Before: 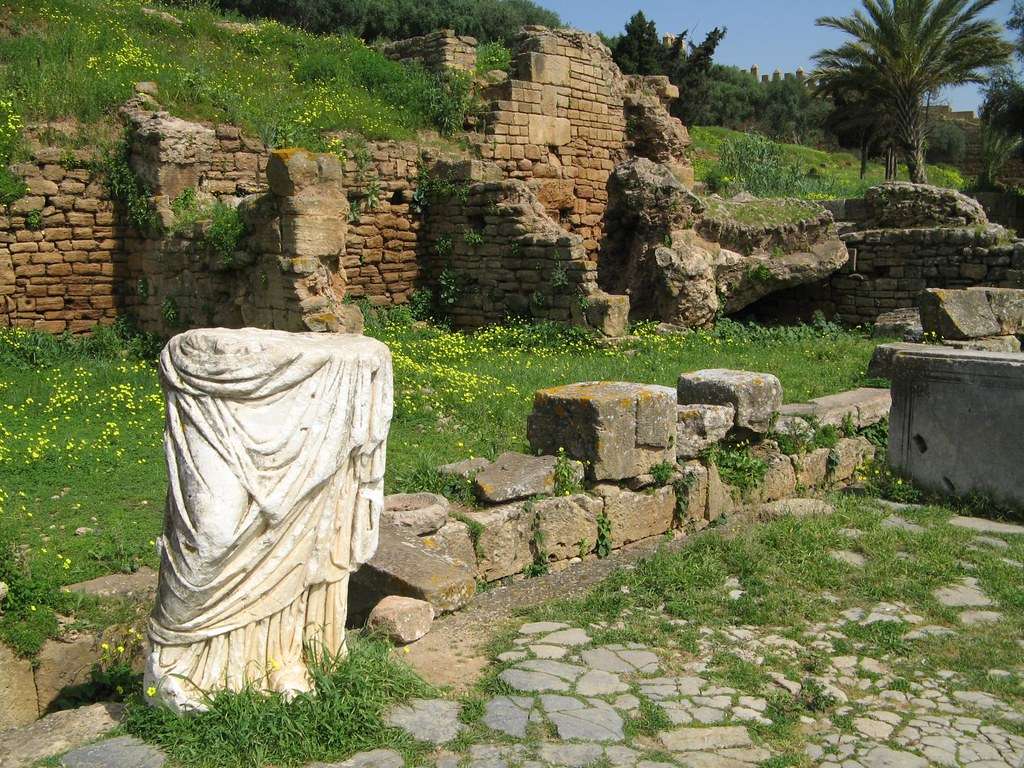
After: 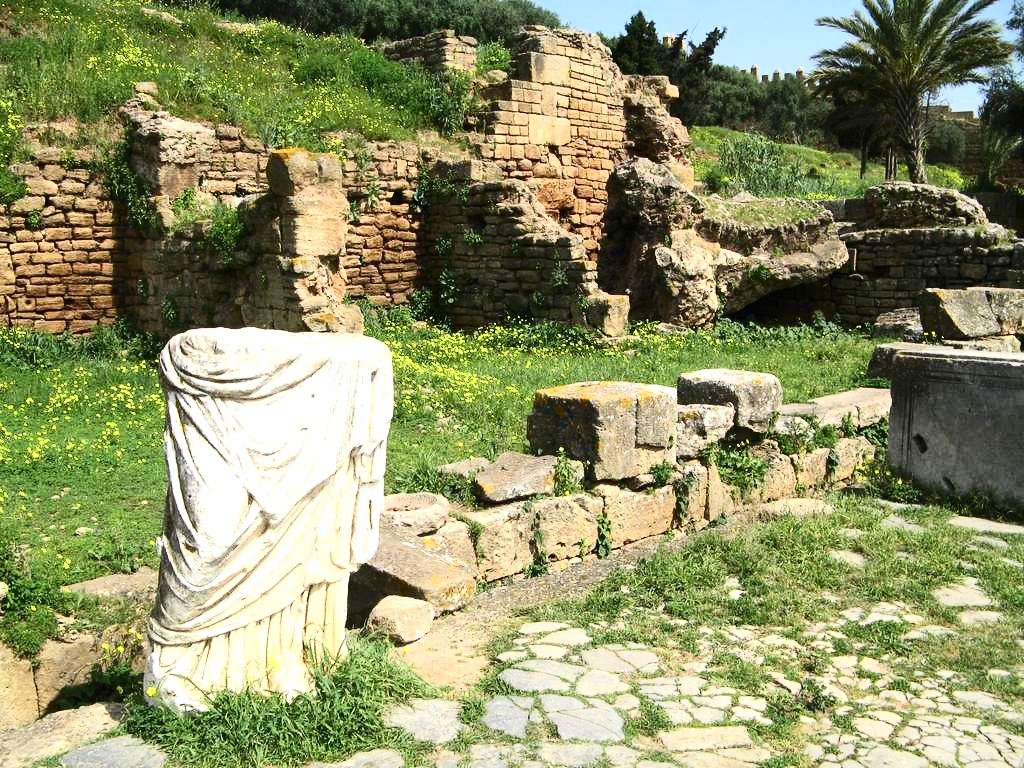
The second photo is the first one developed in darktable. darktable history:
tone equalizer: on, module defaults
contrast brightness saturation: contrast 0.28
exposure: exposure 0.74 EV, compensate highlight preservation false
